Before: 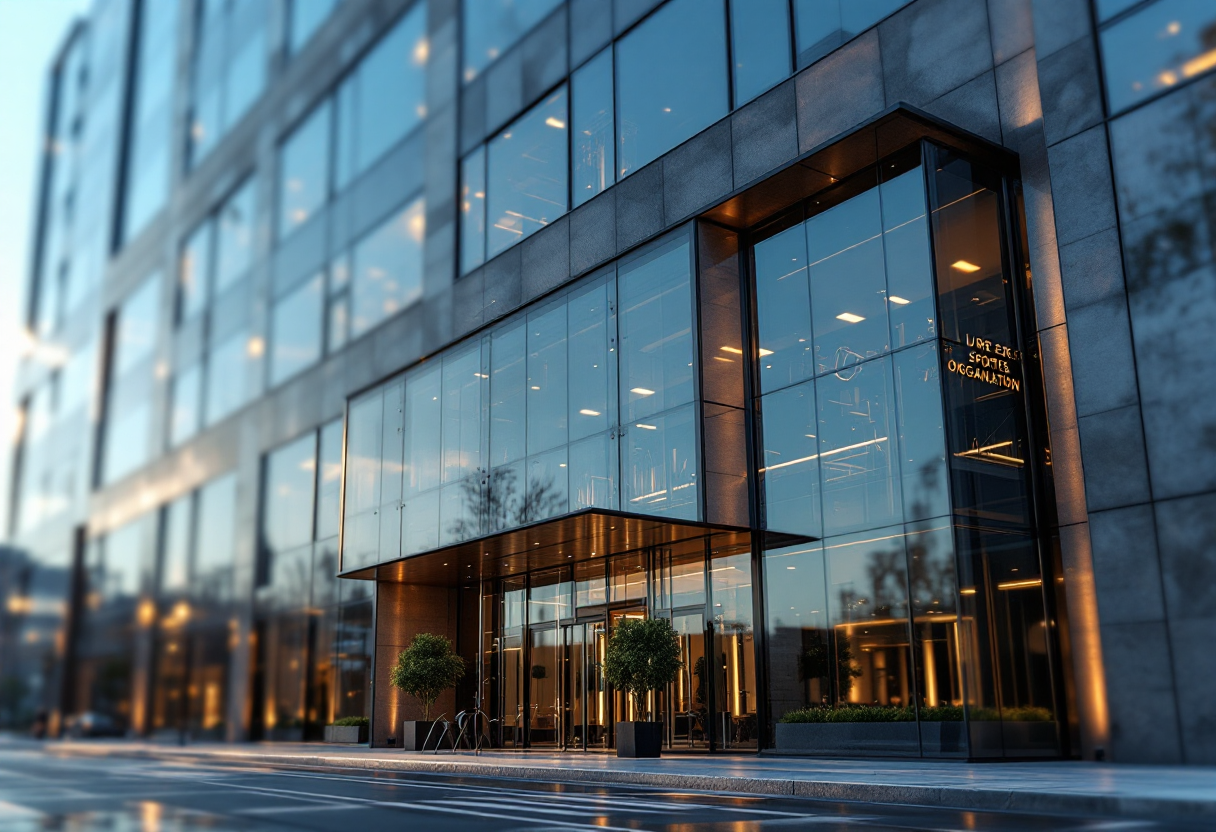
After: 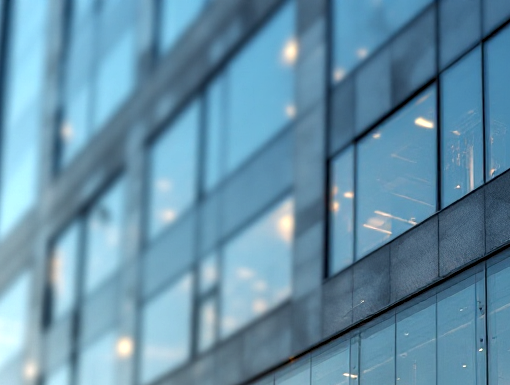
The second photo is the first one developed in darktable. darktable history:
exposure: black level correction 0, exposure 0.2 EV, compensate exposure bias true, compensate highlight preservation false
crop and rotate: left 10.817%, top 0.062%, right 47.194%, bottom 53.626%
shadows and highlights: soften with gaussian
local contrast: on, module defaults
